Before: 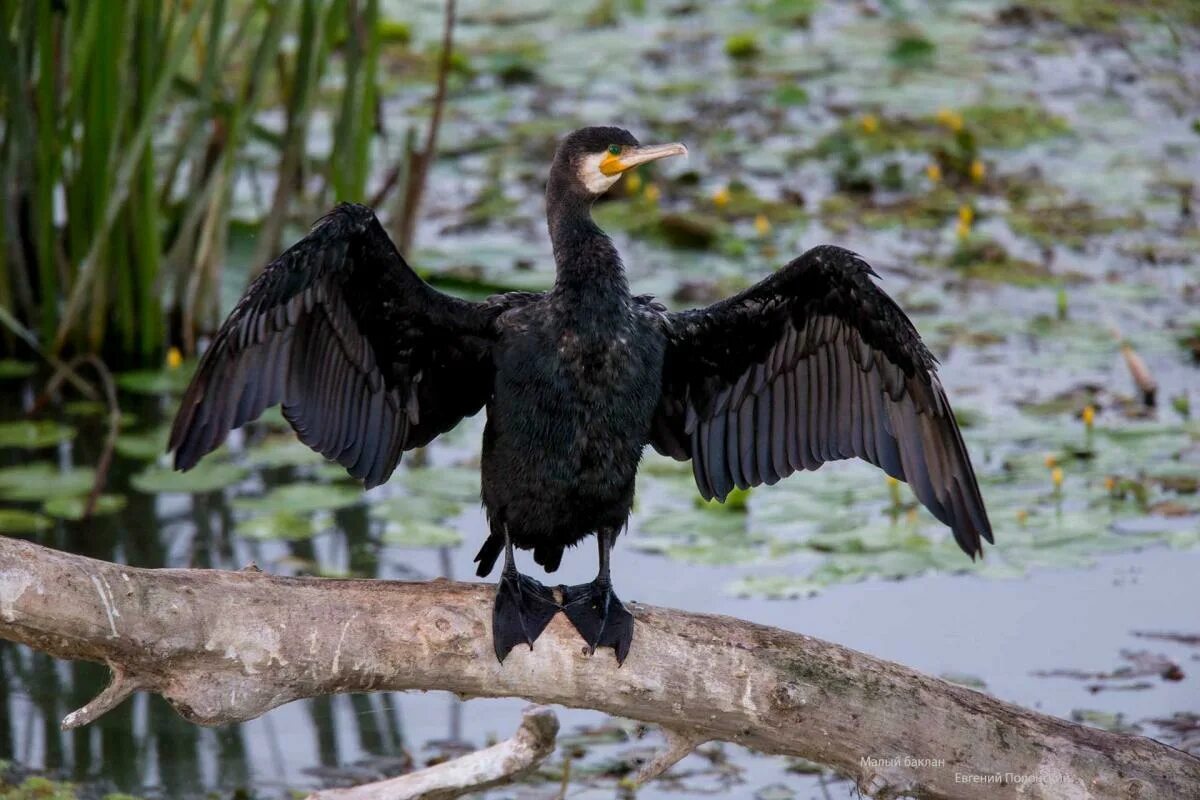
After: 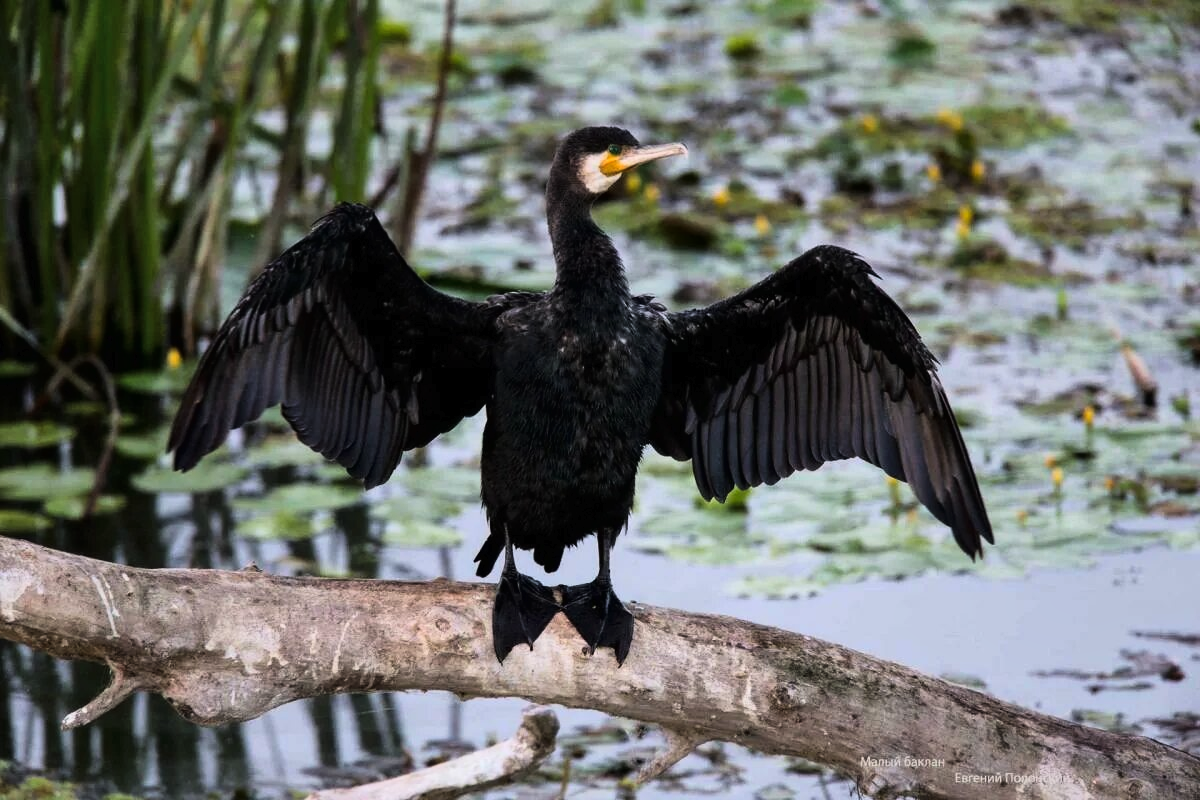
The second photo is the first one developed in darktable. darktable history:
shadows and highlights: shadows 33.26, highlights -47.25, compress 49.74%, soften with gaussian
tone curve: curves: ch0 [(0, 0) (0.003, 0.008) (0.011, 0.008) (0.025, 0.011) (0.044, 0.017) (0.069, 0.029) (0.1, 0.045) (0.136, 0.067) (0.177, 0.103) (0.224, 0.151) (0.277, 0.21) (0.335, 0.285) (0.399, 0.37) (0.468, 0.462) (0.543, 0.568) (0.623, 0.679) (0.709, 0.79) (0.801, 0.876) (0.898, 0.936) (1, 1)], color space Lab, linked channels, preserve colors none
